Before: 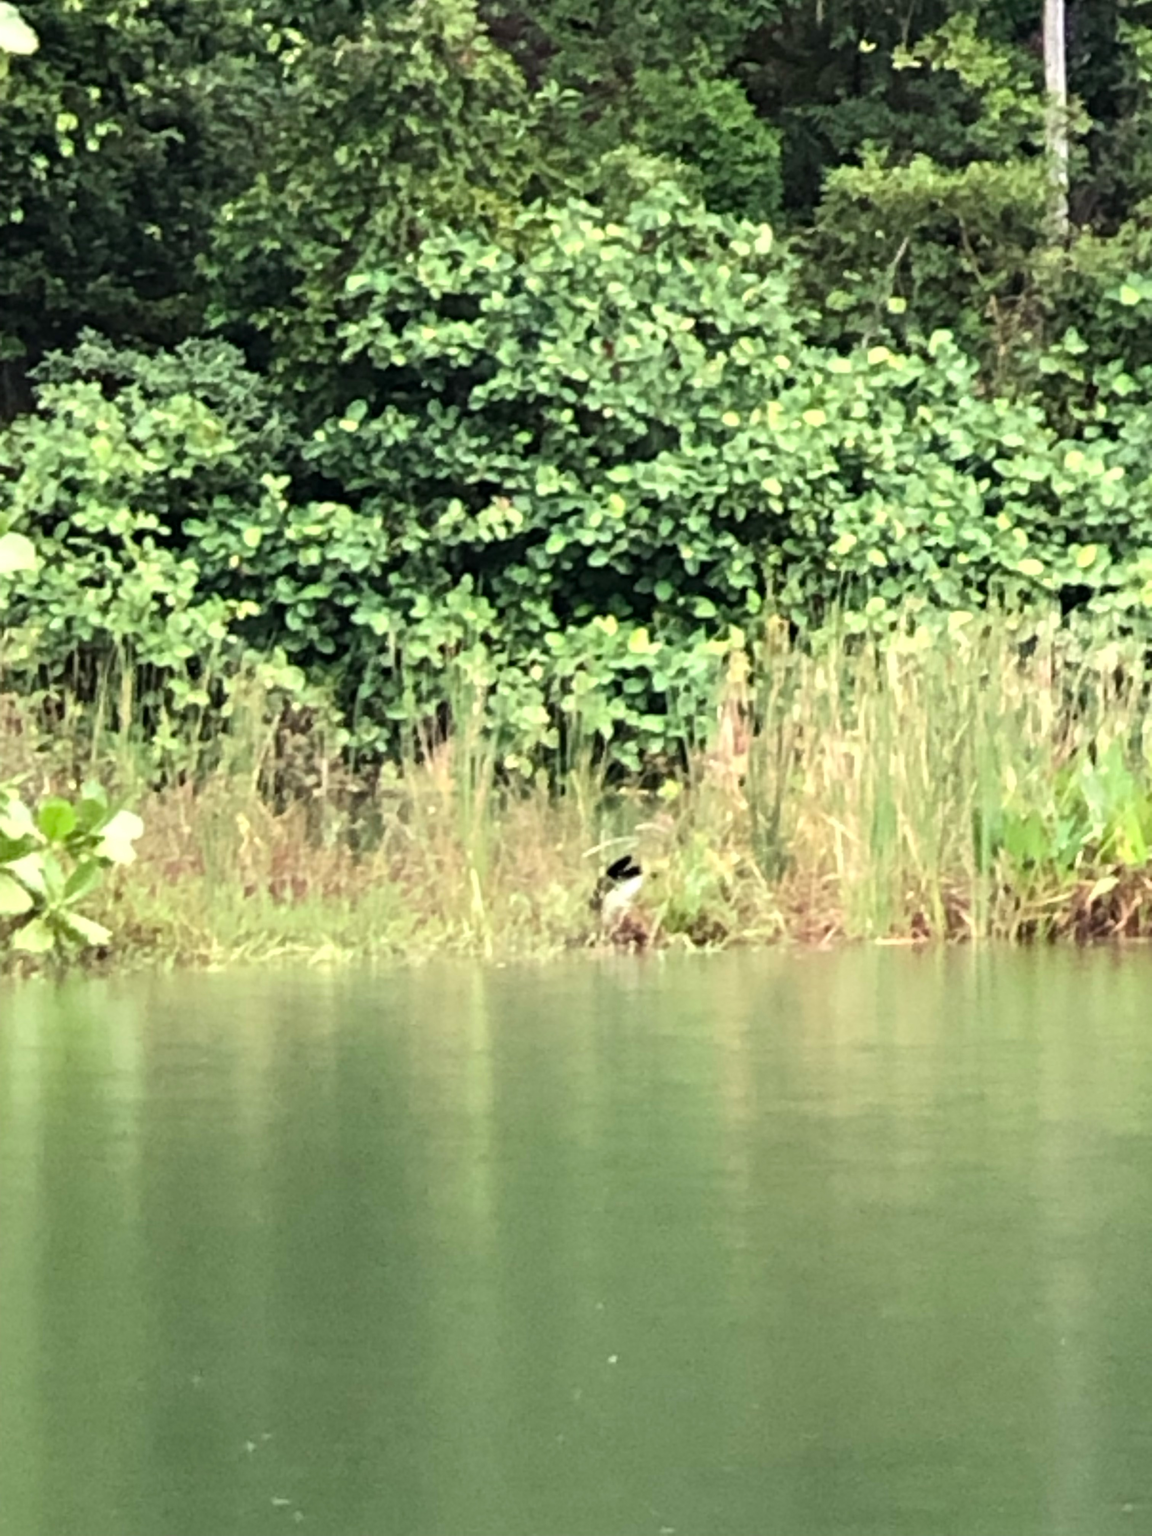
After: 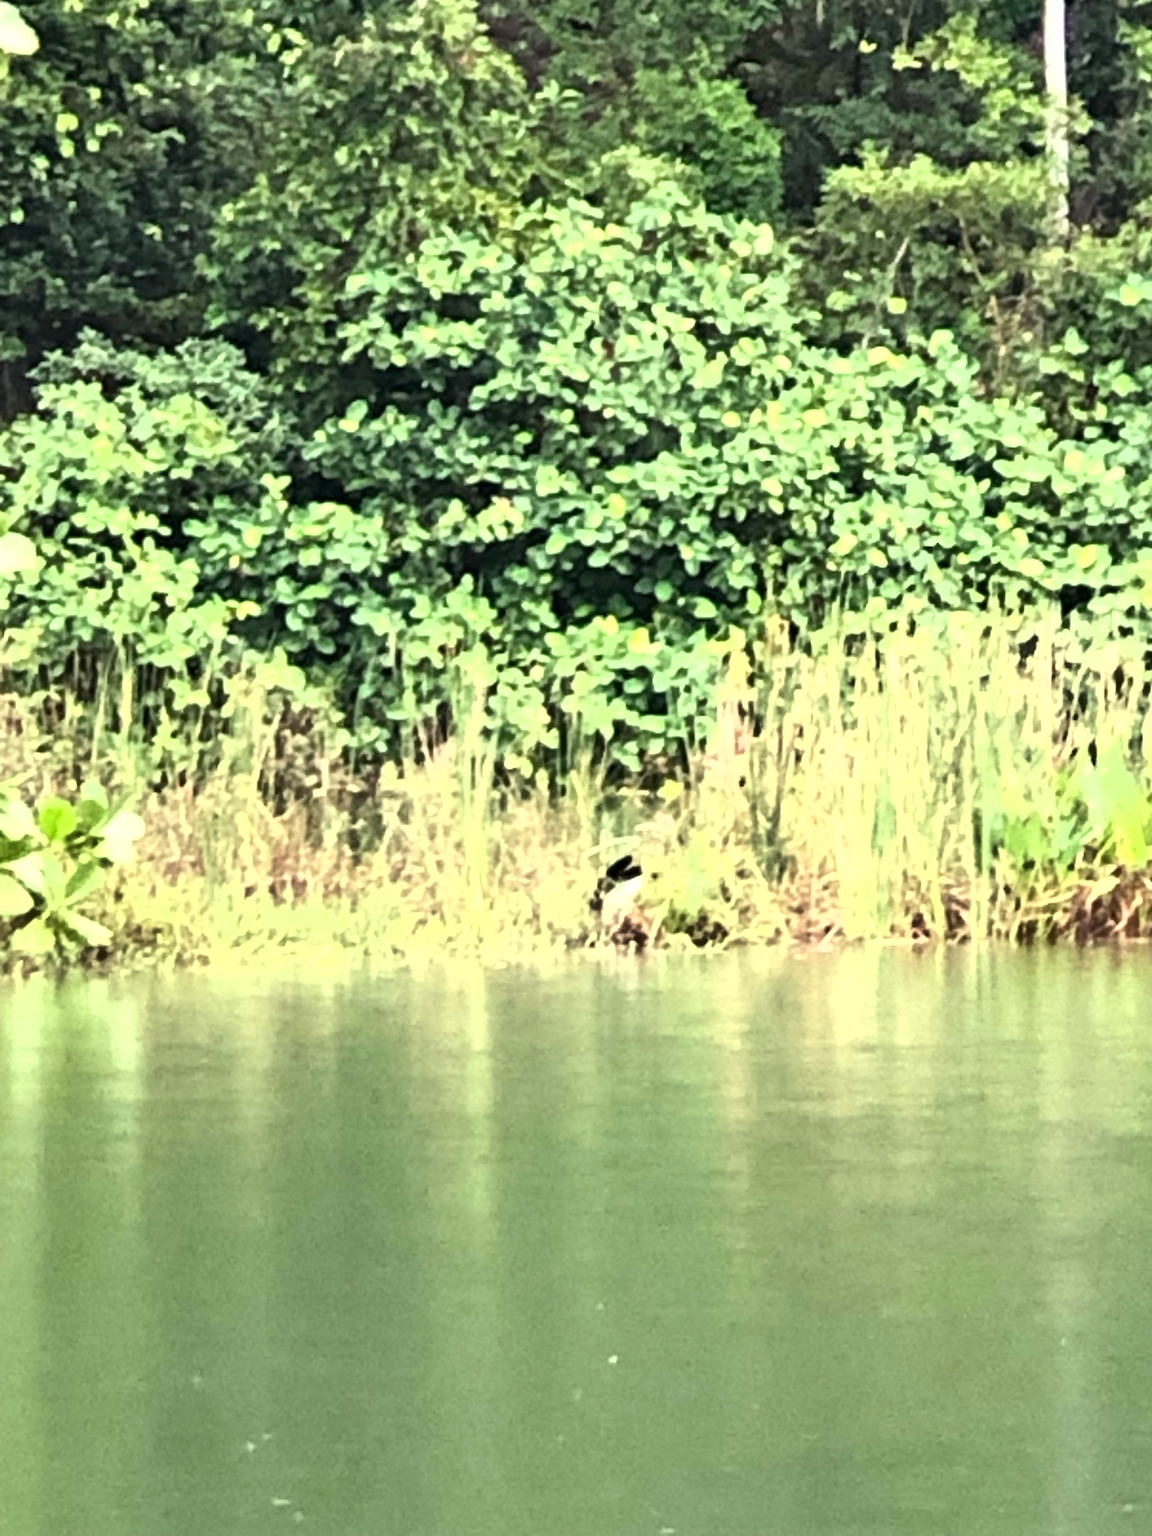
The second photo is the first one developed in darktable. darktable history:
shadows and highlights: highlights color adjustment 0%, low approximation 0.01, soften with gaussian
exposure: black level correction 0, exposure 0.7 EV, compensate exposure bias true, compensate highlight preservation false
